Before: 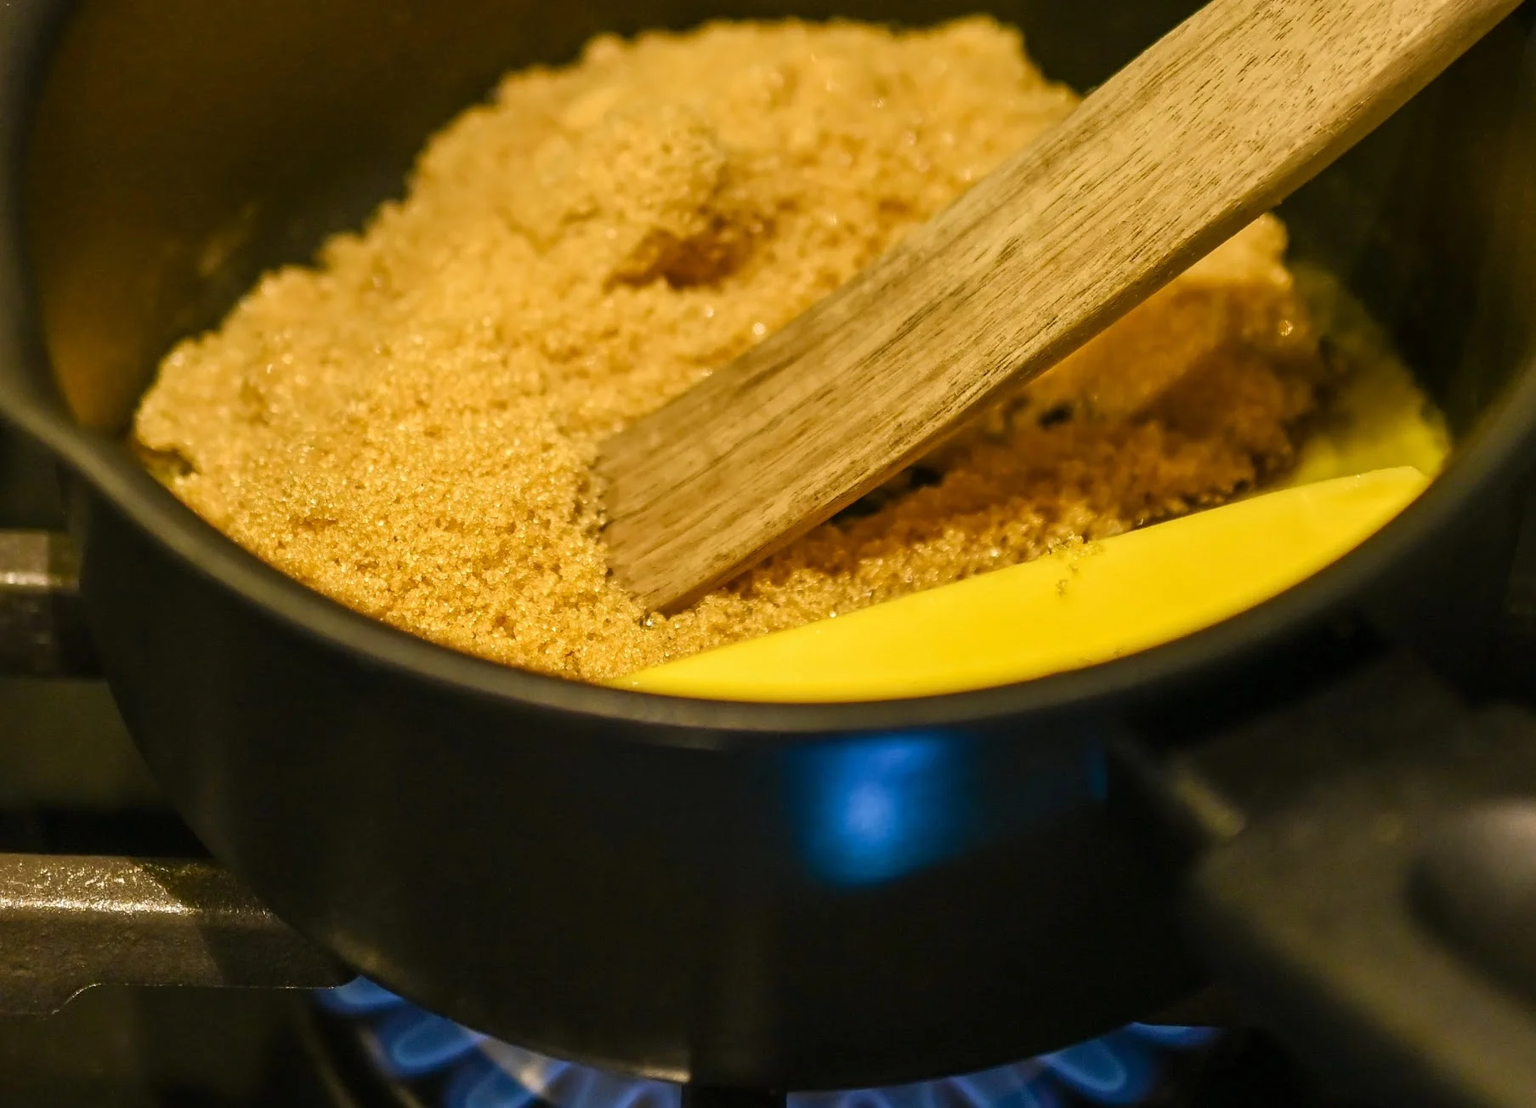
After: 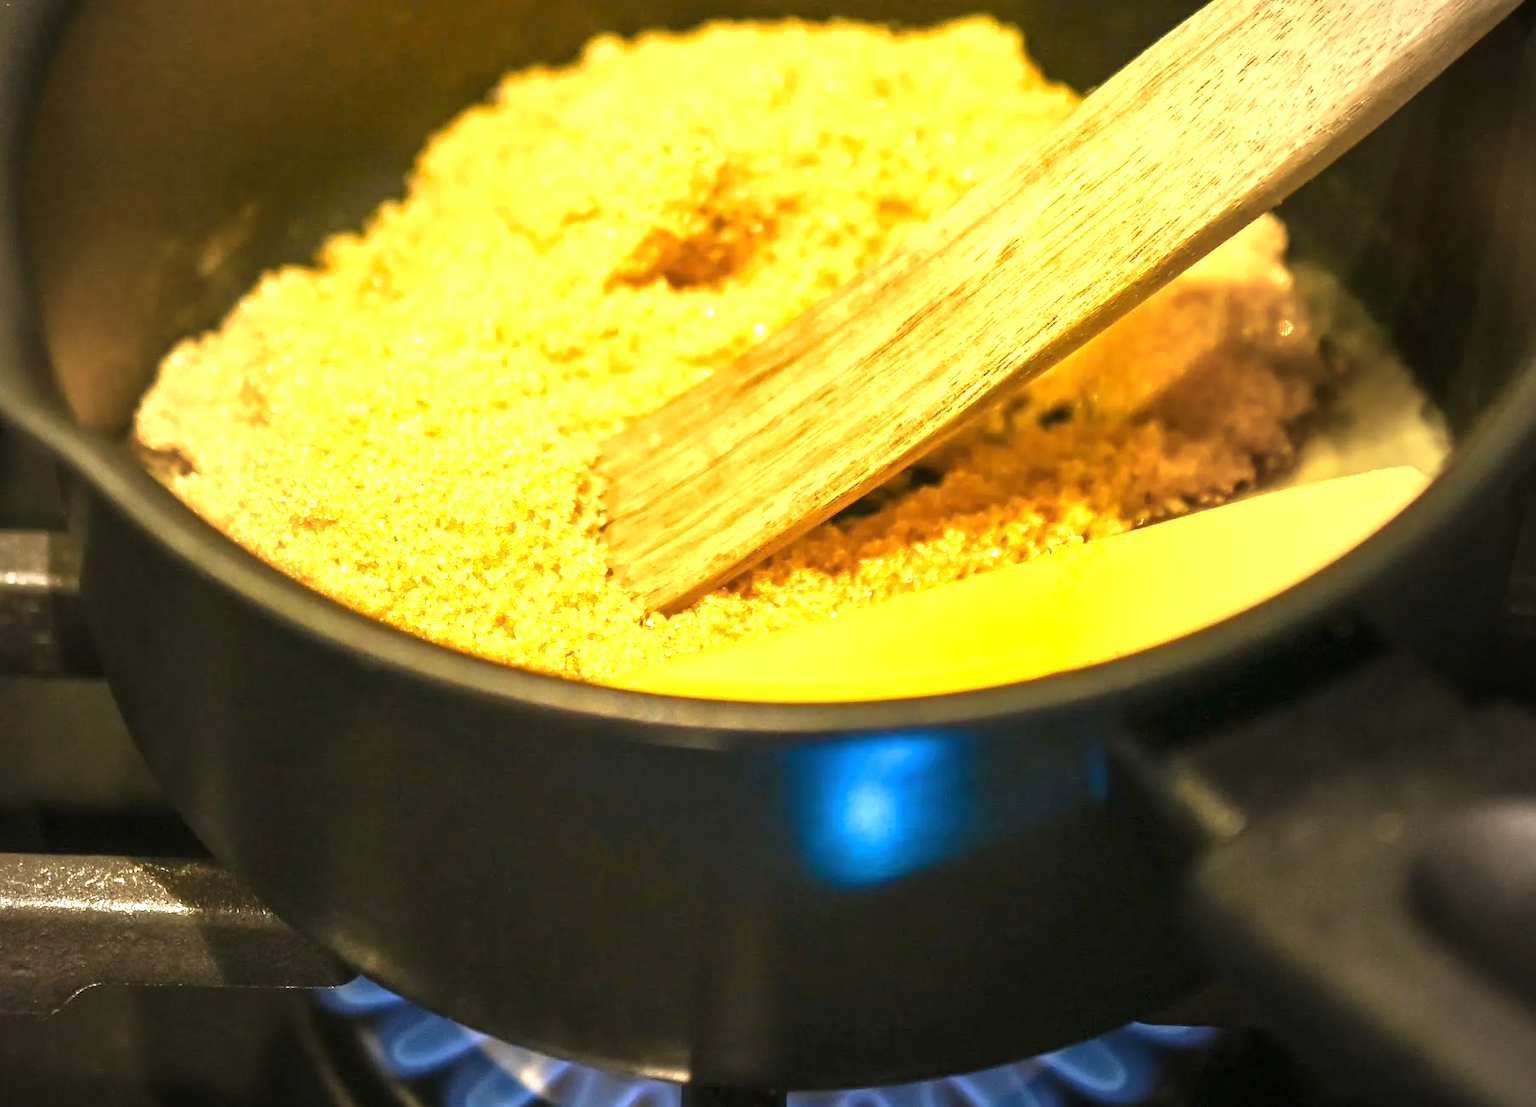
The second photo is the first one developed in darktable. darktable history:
vignetting: fall-off start 72.14%, fall-off radius 108.07%, brightness -0.713, saturation -0.488, center (-0.054, -0.359), width/height ratio 0.729
exposure: black level correction 0, exposure 1.6 EV, compensate exposure bias true, compensate highlight preservation false
